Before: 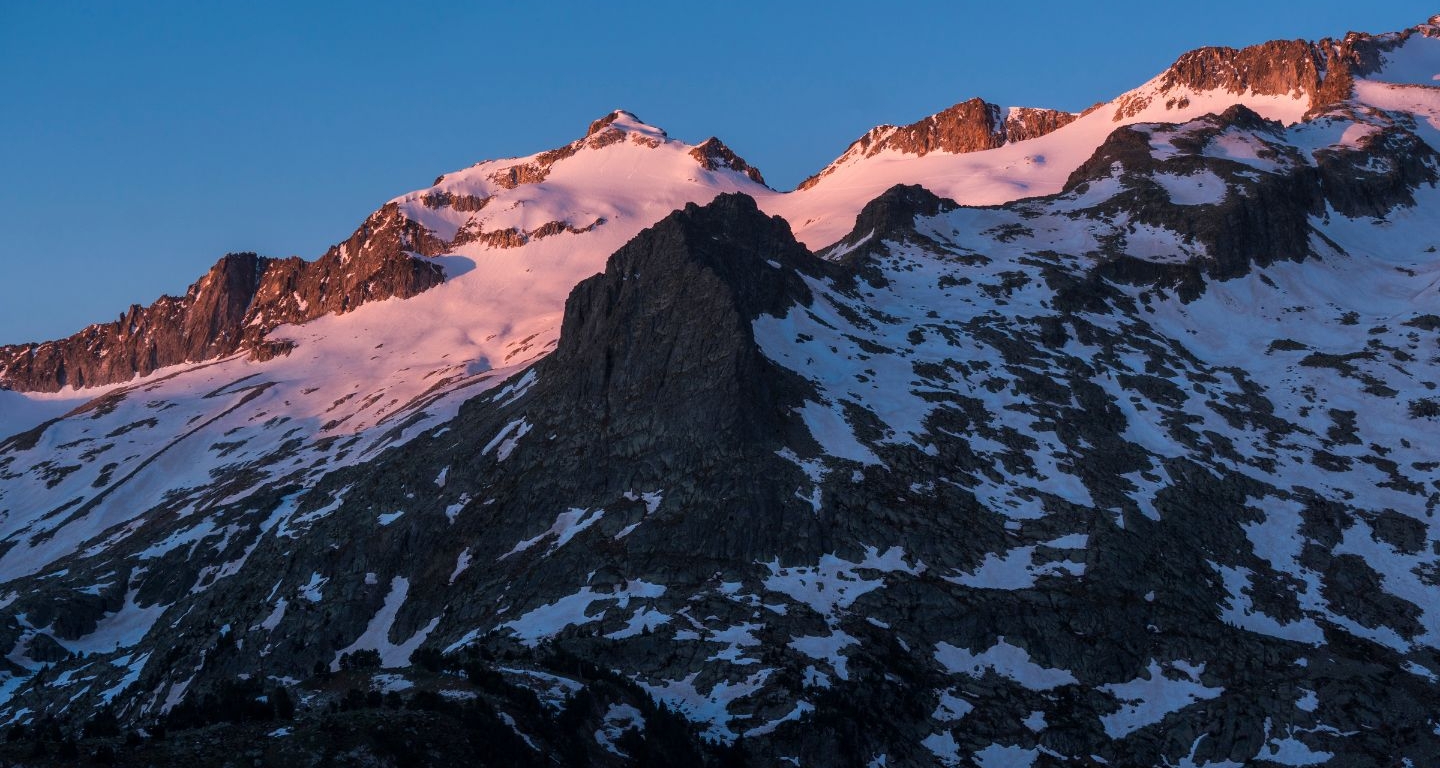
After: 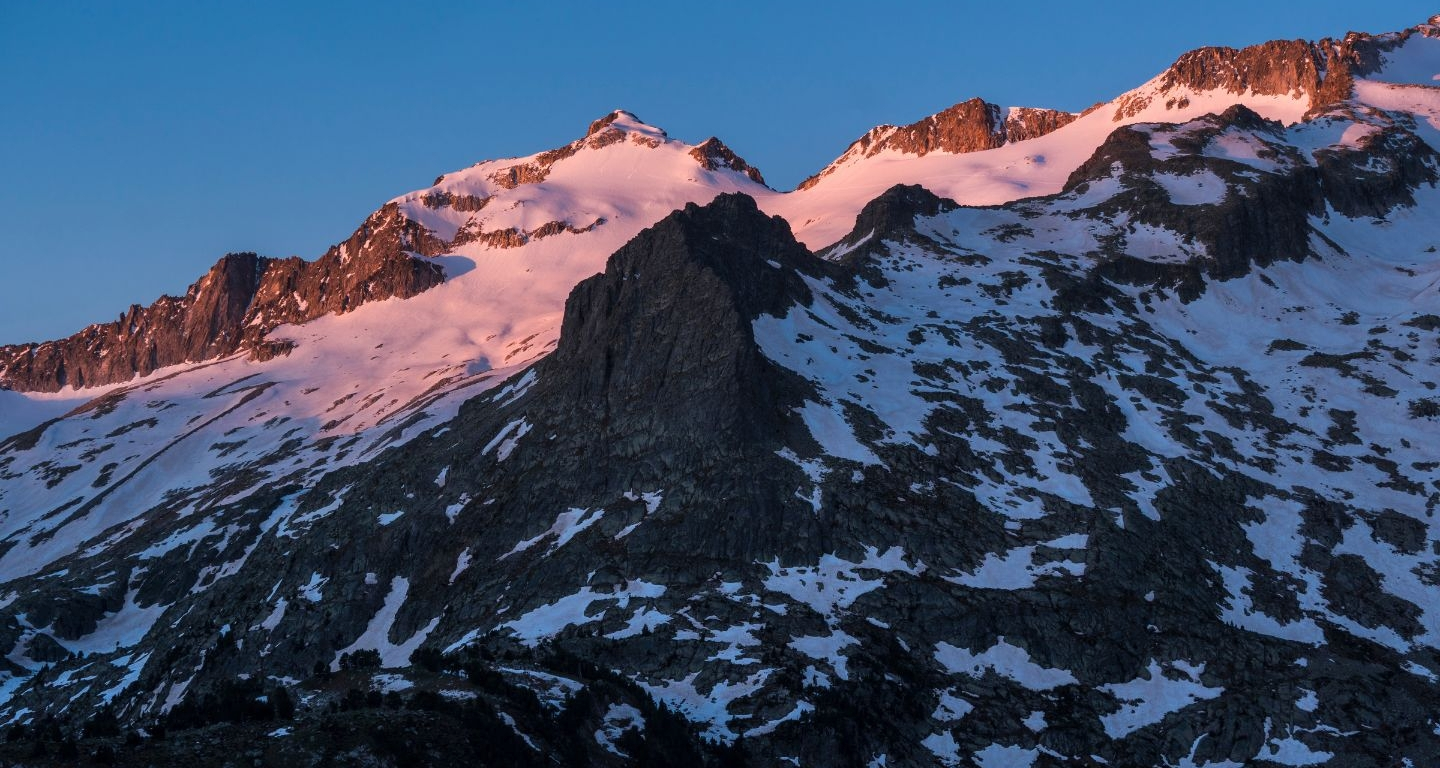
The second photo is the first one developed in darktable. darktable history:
shadows and highlights: shadows 30.99, highlights 0.565, soften with gaussian
